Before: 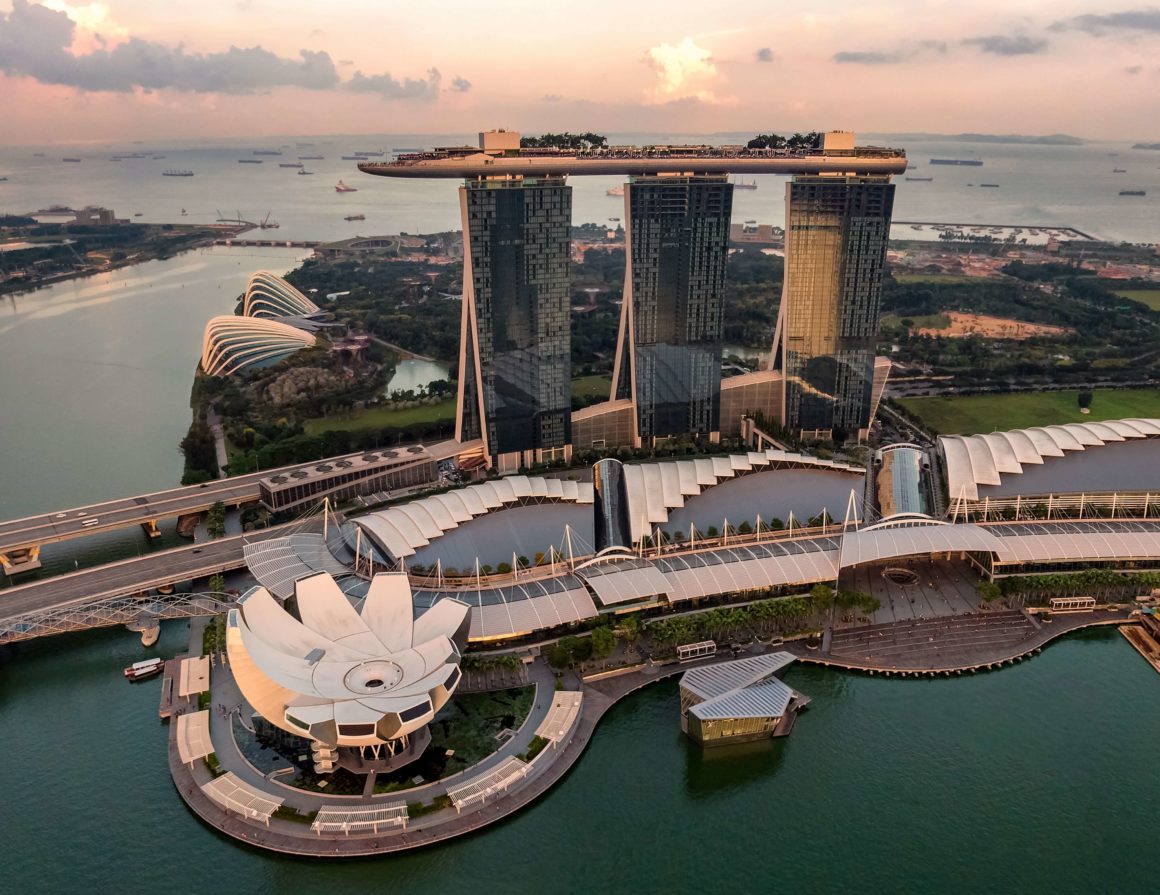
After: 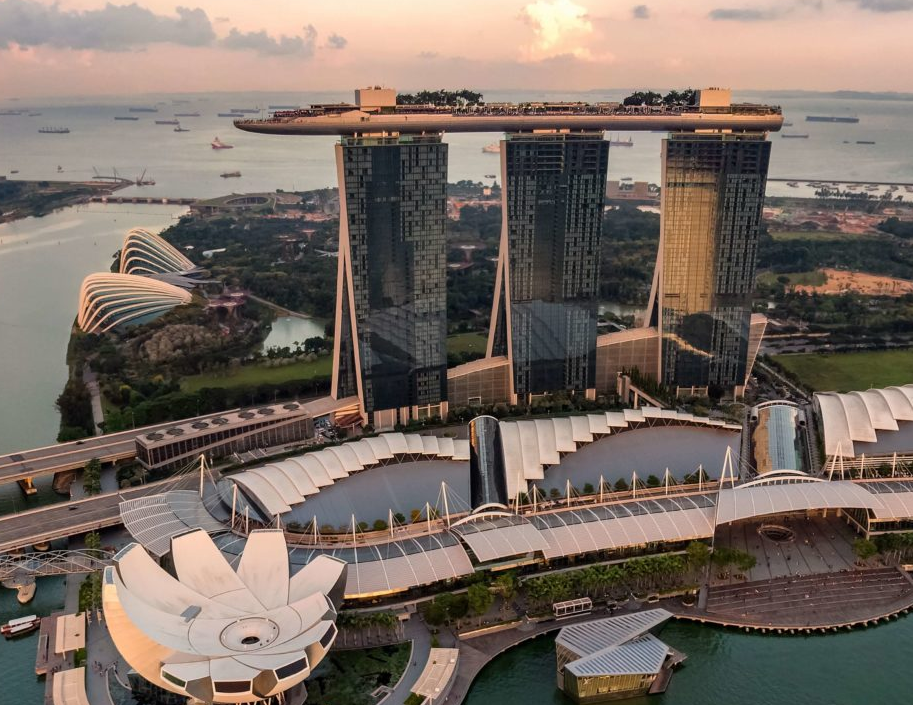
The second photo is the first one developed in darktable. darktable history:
crop and rotate: left 10.759%, top 5.006%, right 10.47%, bottom 16.146%
